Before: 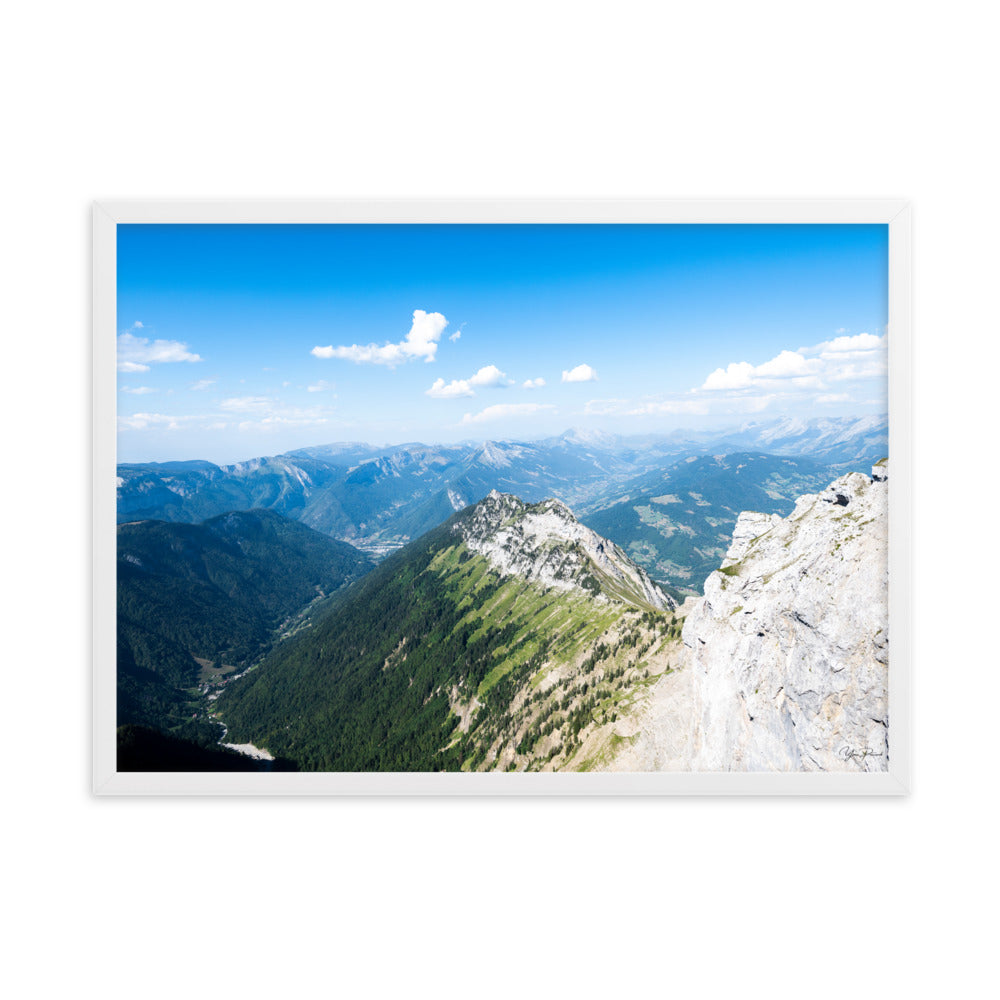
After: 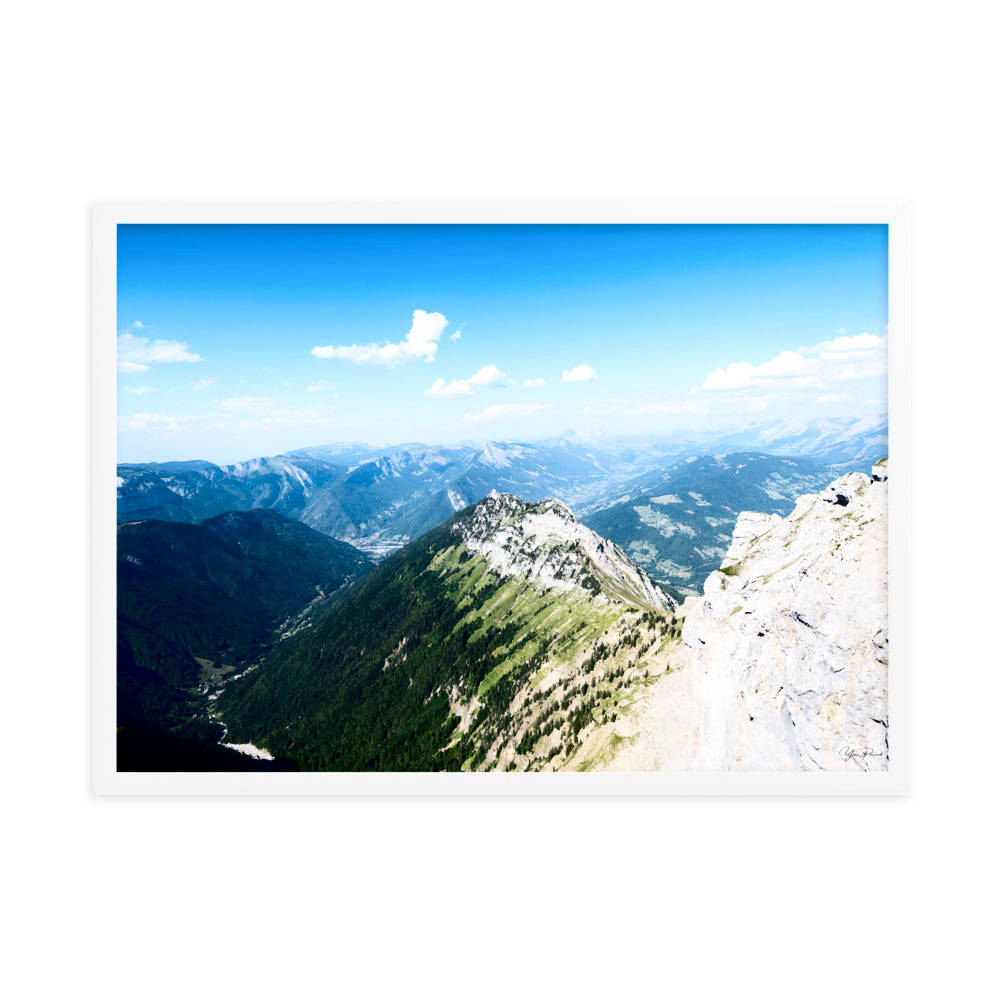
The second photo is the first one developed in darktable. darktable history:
exposure: black level correction 0.011, compensate highlight preservation false
contrast brightness saturation: contrast 0.28
